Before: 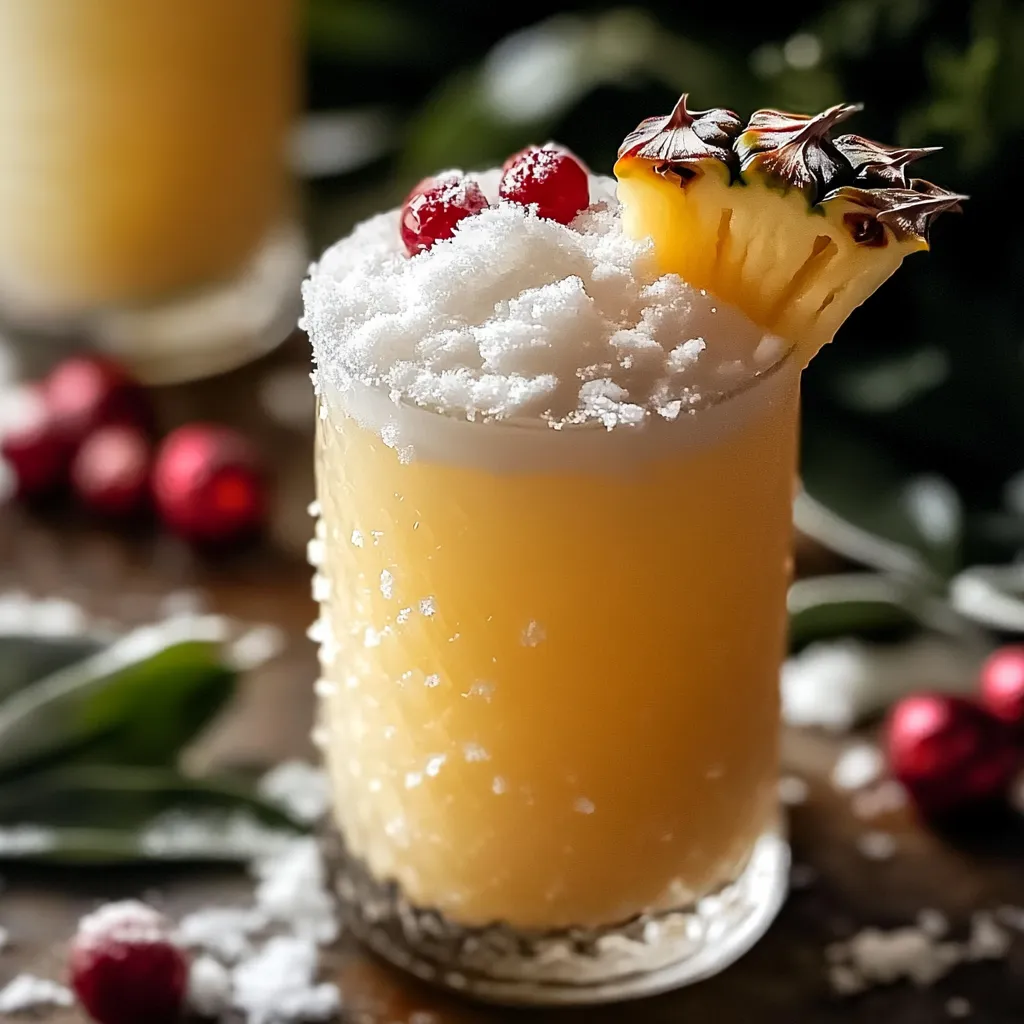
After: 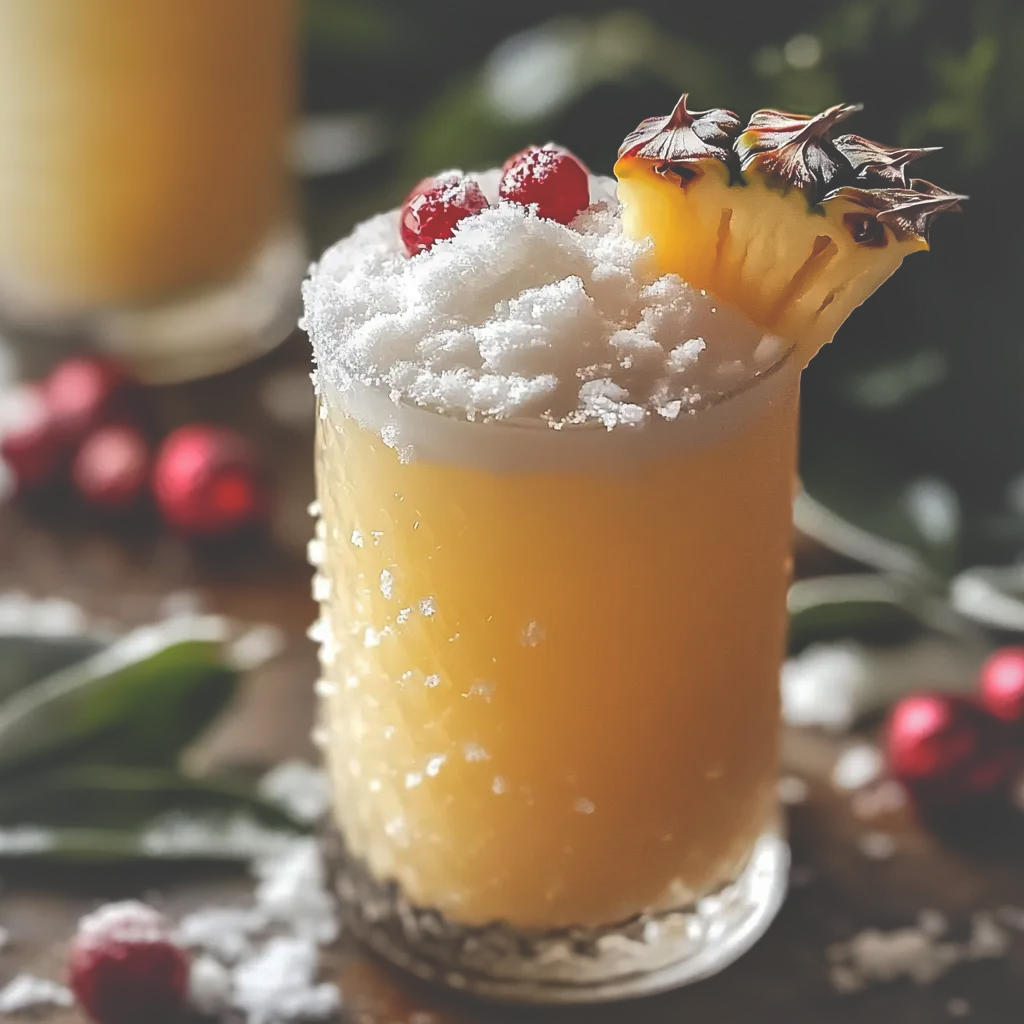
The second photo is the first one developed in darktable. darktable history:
exposure: black level correction -0.03, compensate highlight preservation false
shadows and highlights: on, module defaults
